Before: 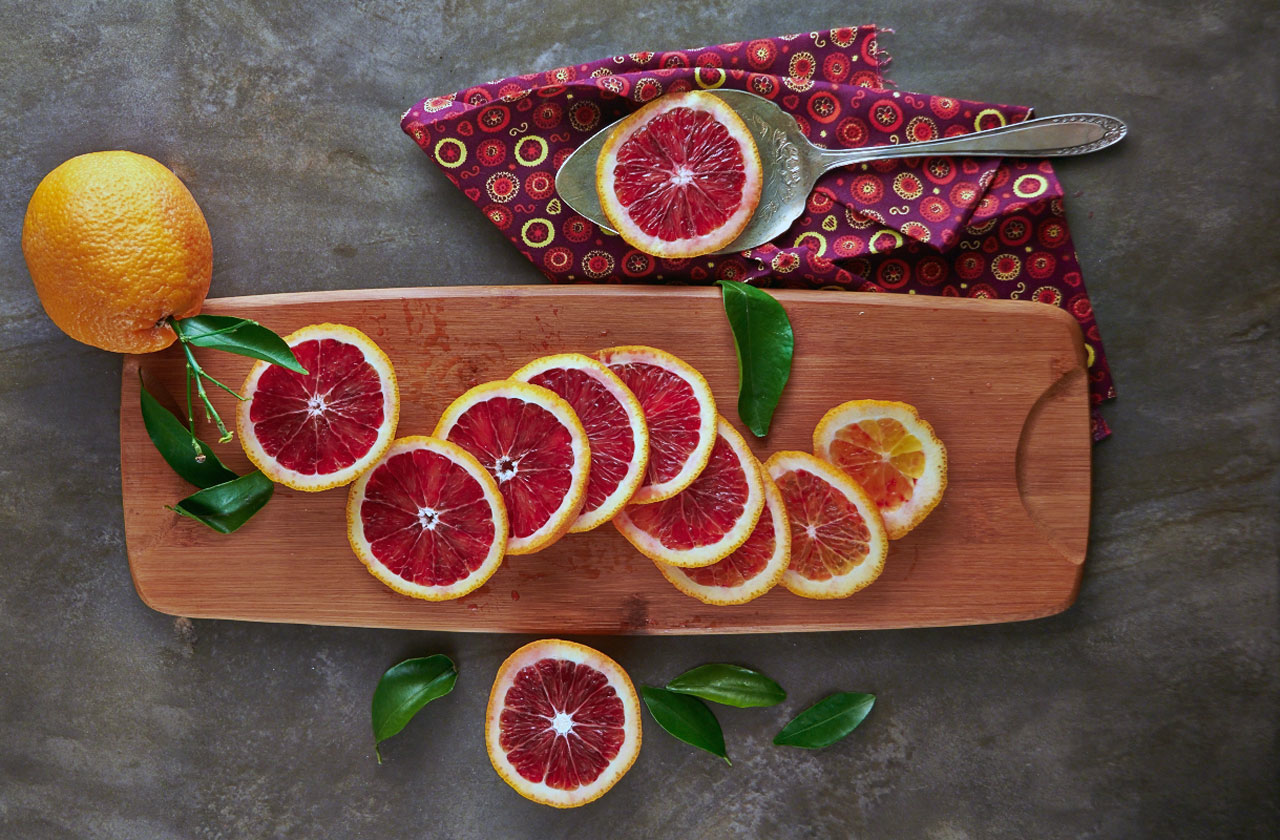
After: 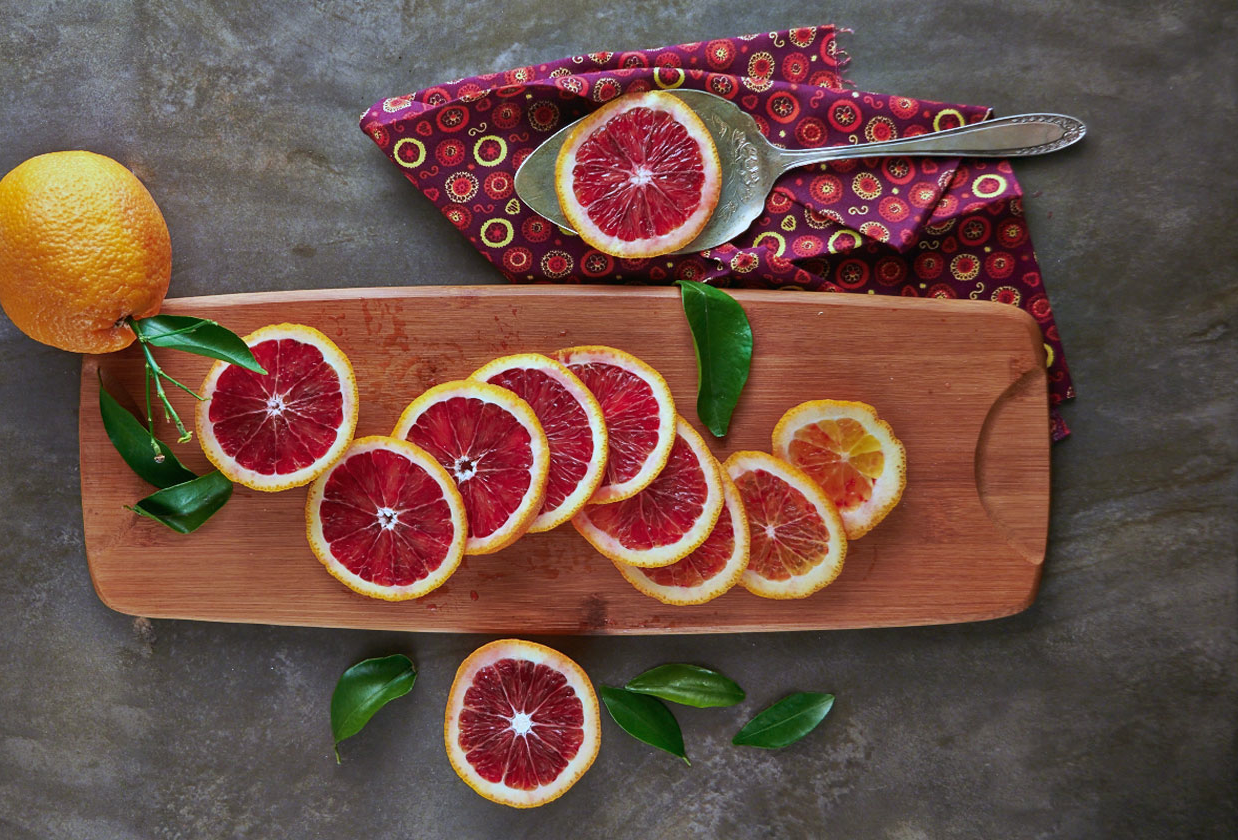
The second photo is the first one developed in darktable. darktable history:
shadows and highlights: shadows 30.63, highlights -63.22, shadows color adjustment 98%, highlights color adjustment 58.61%, soften with gaussian
crop and rotate: left 3.238%
